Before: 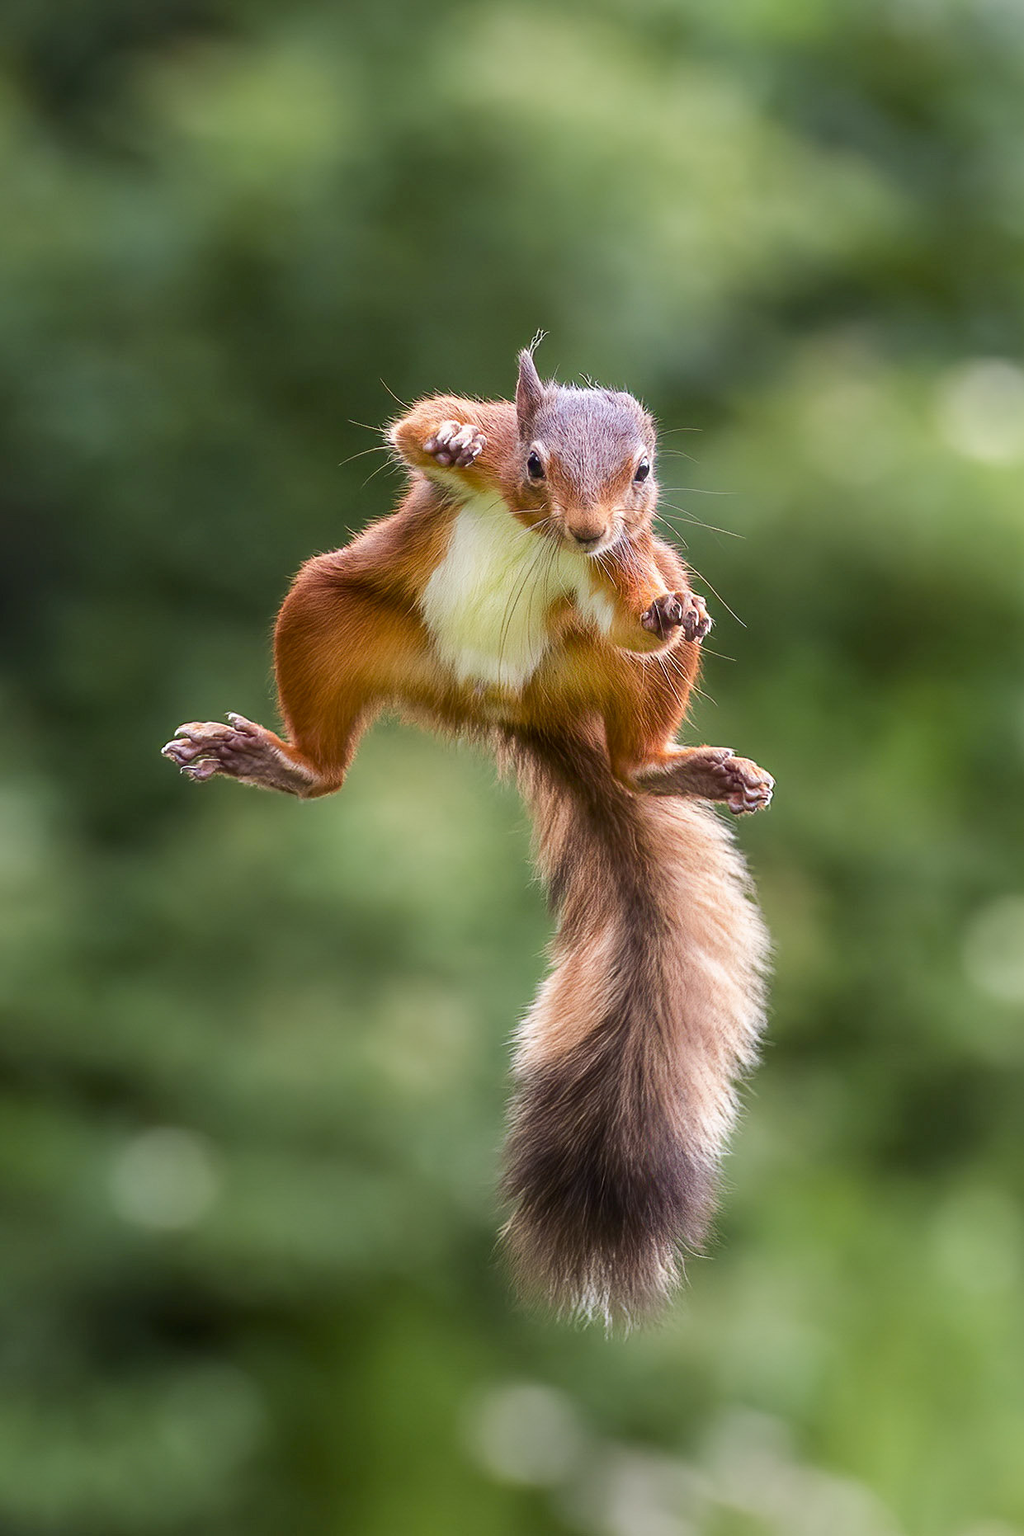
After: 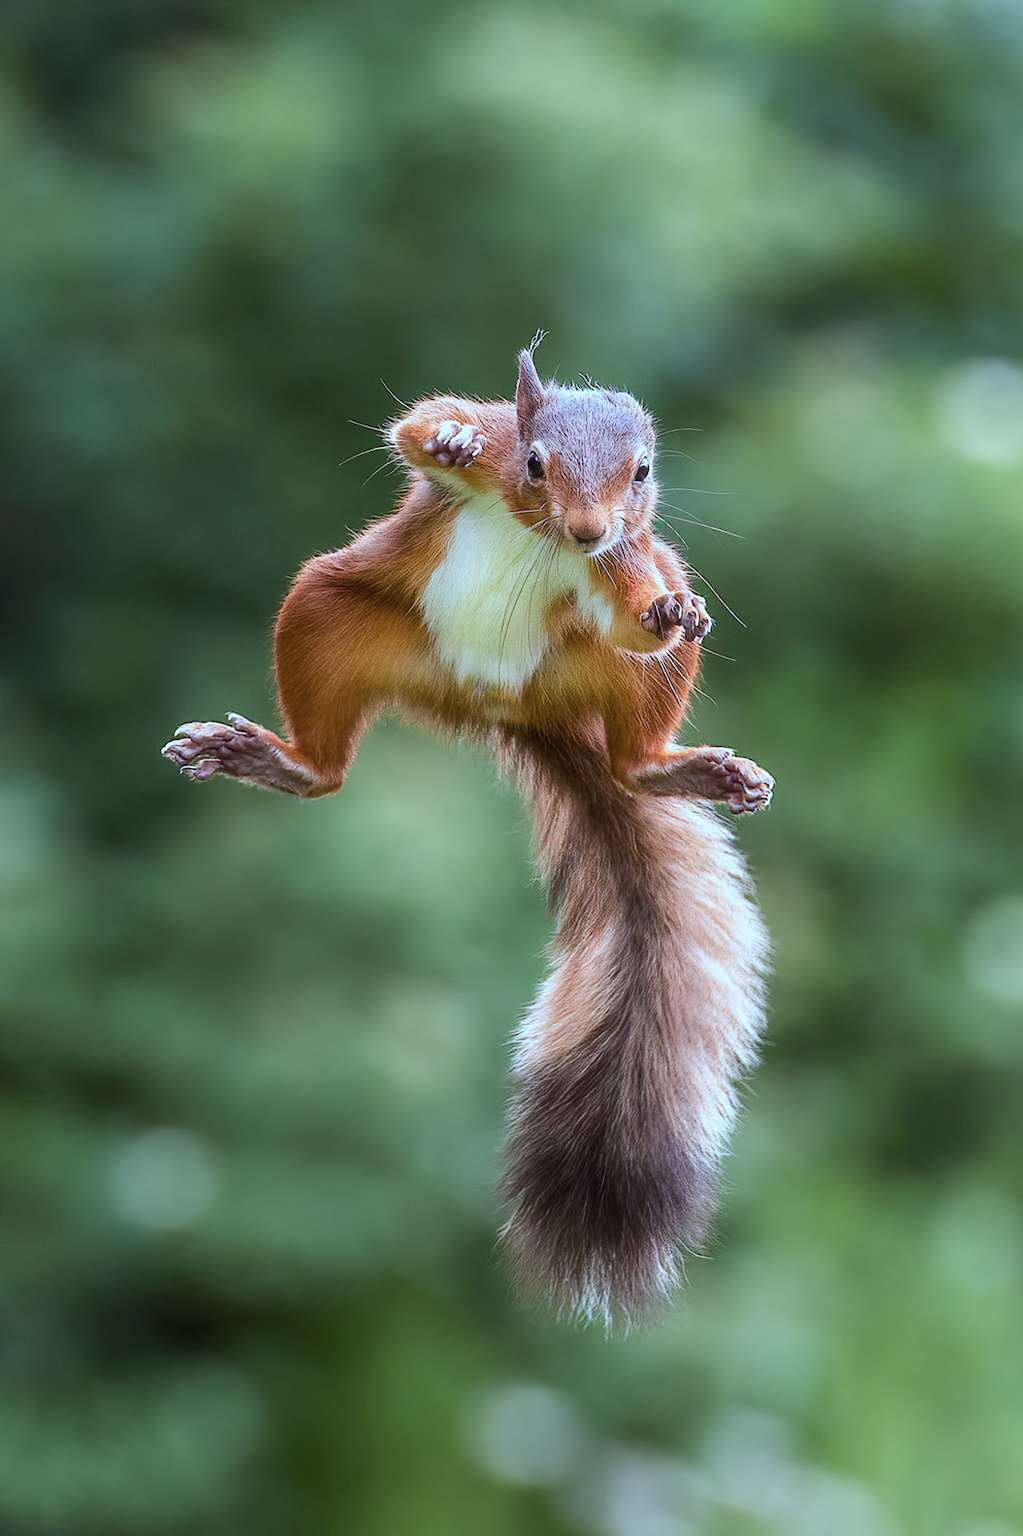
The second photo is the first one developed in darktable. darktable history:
color correction: highlights a* -9.56, highlights b* -21.31
